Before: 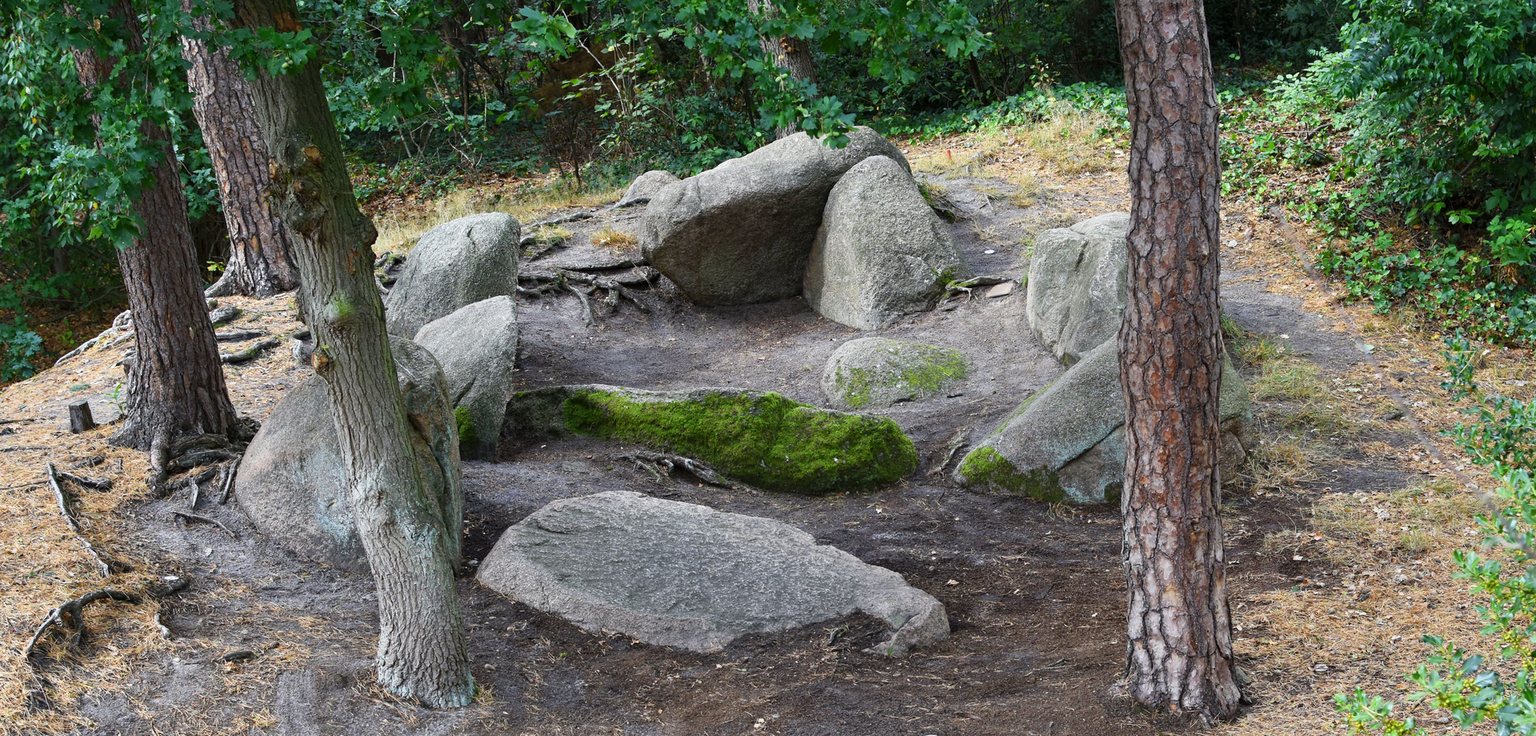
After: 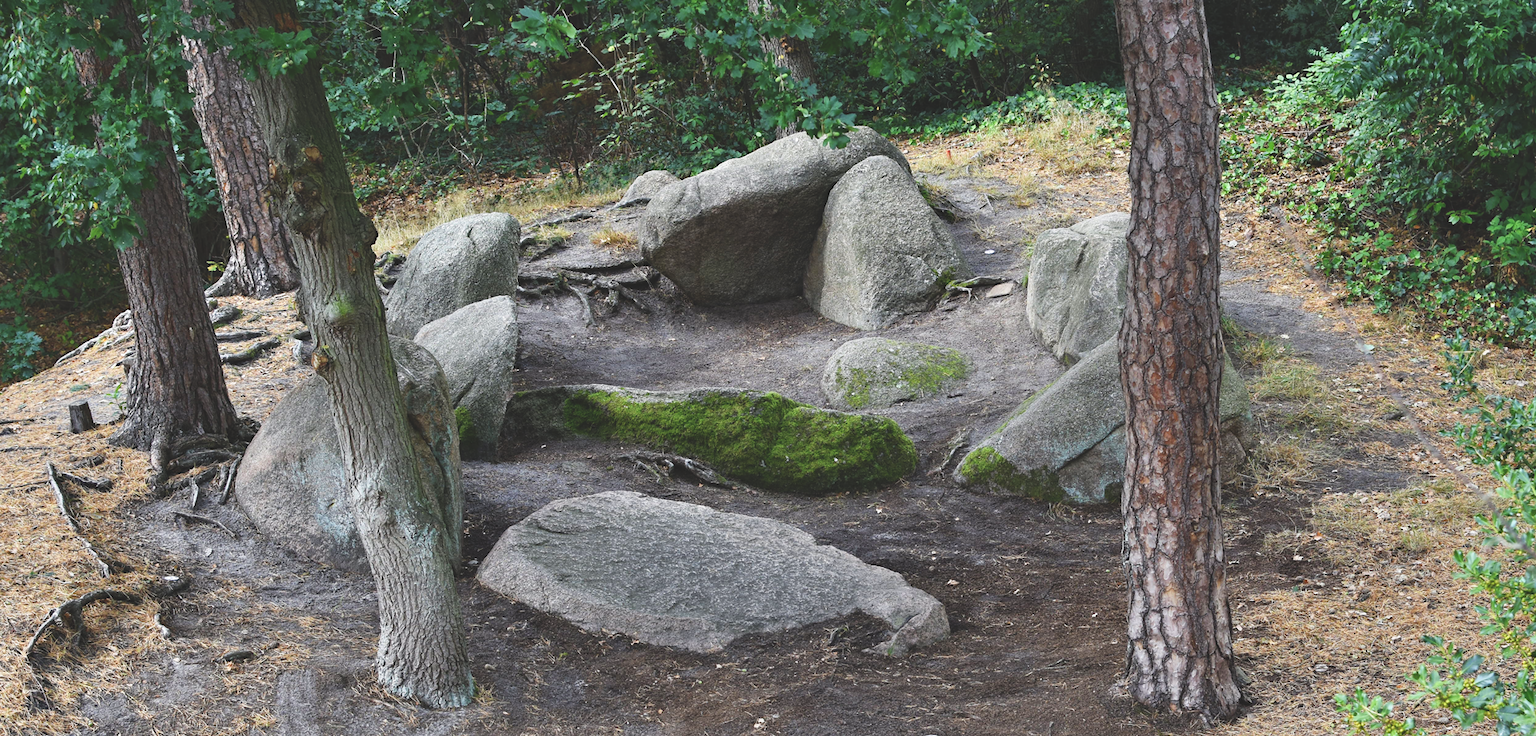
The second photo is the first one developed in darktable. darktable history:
contrast equalizer: octaves 7, y [[0.526, 0.53, 0.532, 0.532, 0.53, 0.525], [0.5 ×6], [0.5 ×6], [0 ×6], [0 ×6]], mix 0.803
exposure: black level correction -0.025, exposure -0.121 EV, compensate highlight preservation false
